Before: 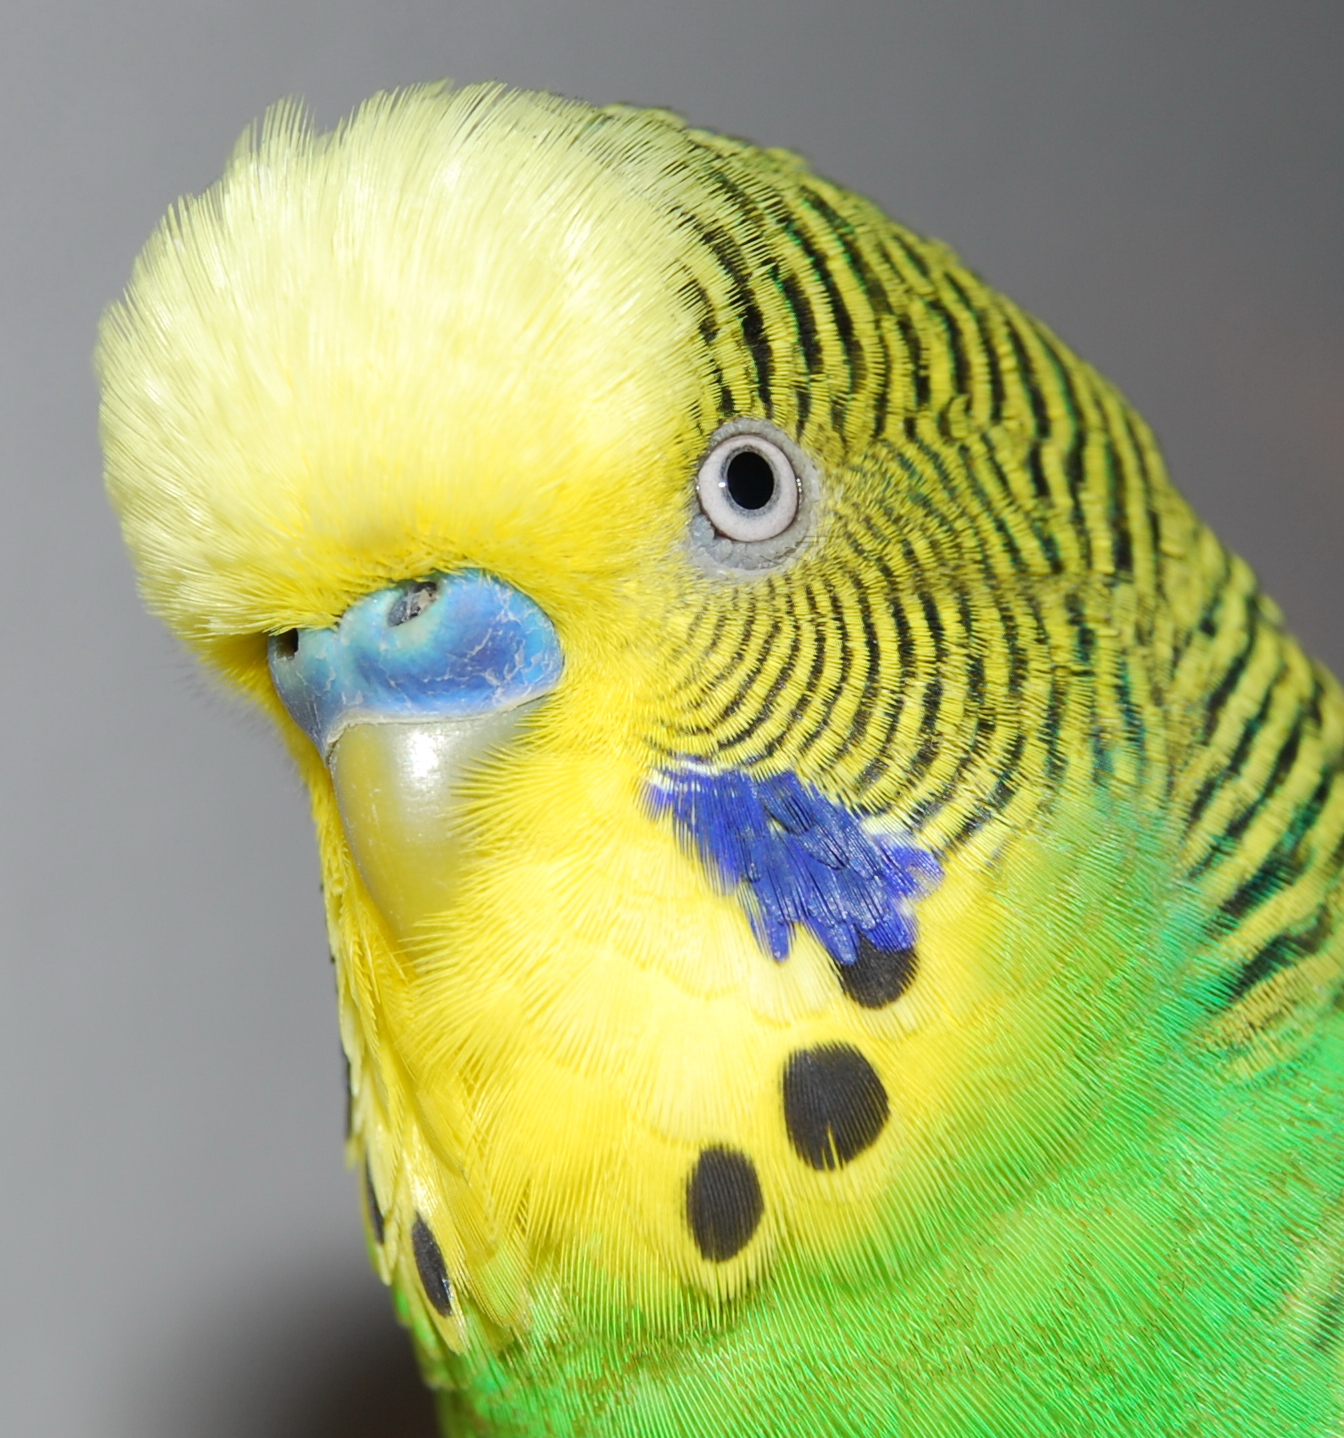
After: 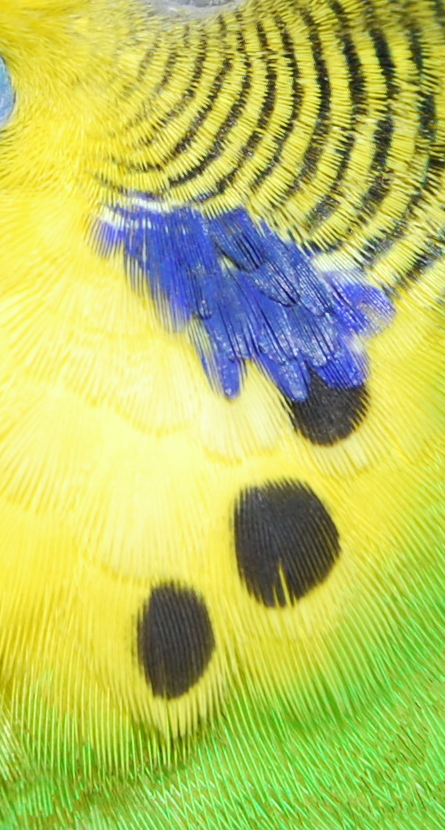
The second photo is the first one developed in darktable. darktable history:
tone equalizer: on, module defaults
white balance: red 0.982, blue 1.018
crop: left 40.878%, top 39.176%, right 25.993%, bottom 3.081%
